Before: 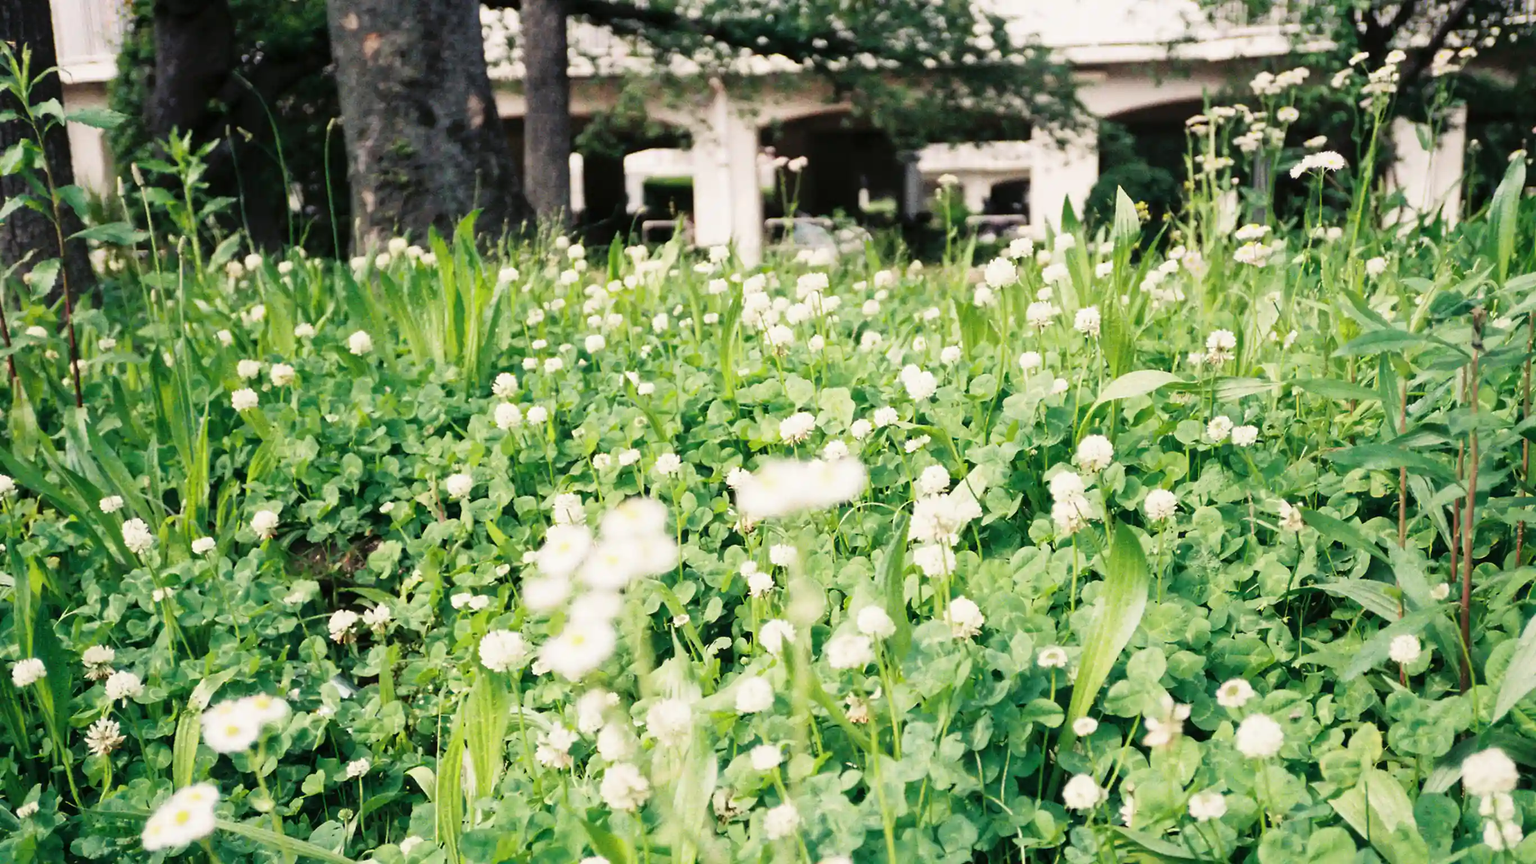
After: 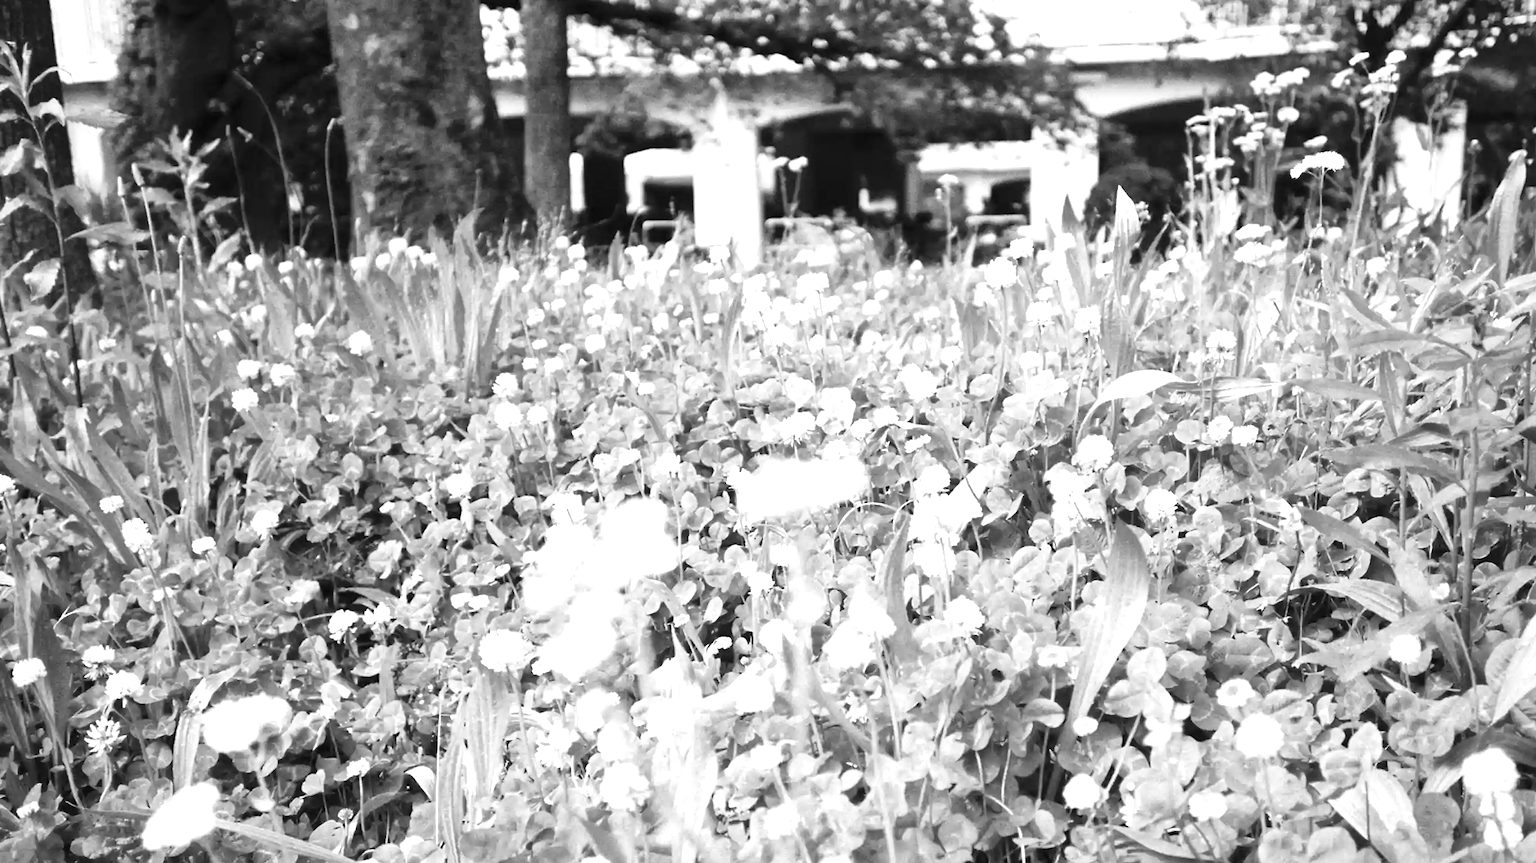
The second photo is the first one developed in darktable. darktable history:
exposure: black level correction 0, exposure 0.6 EV, compensate exposure bias true, compensate highlight preservation false
monochrome: on, module defaults
